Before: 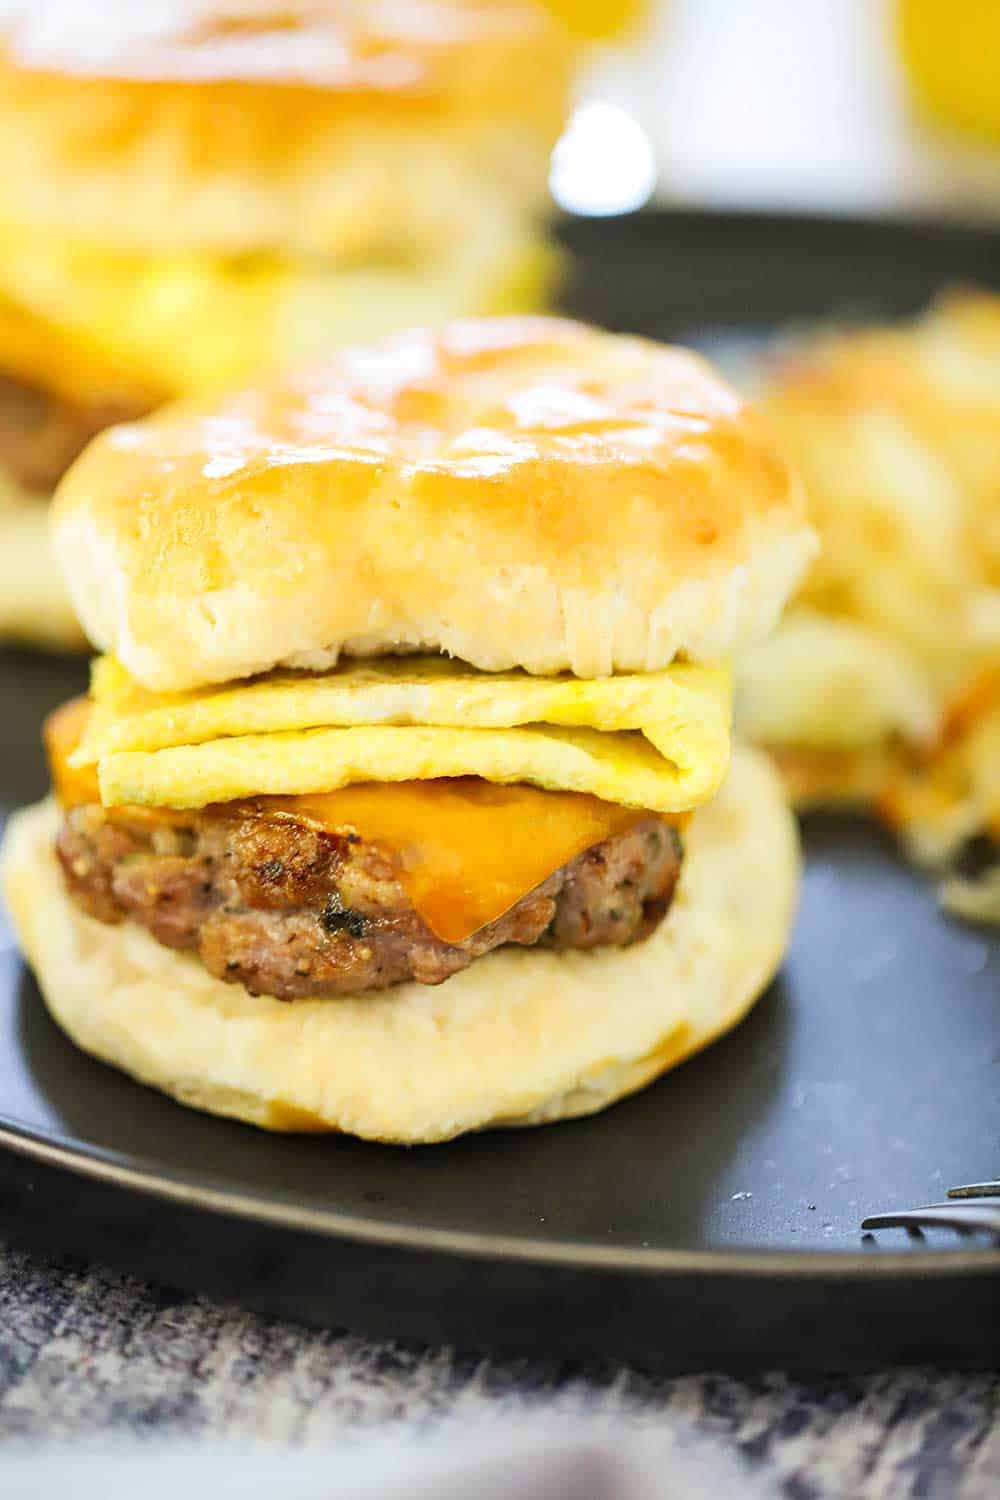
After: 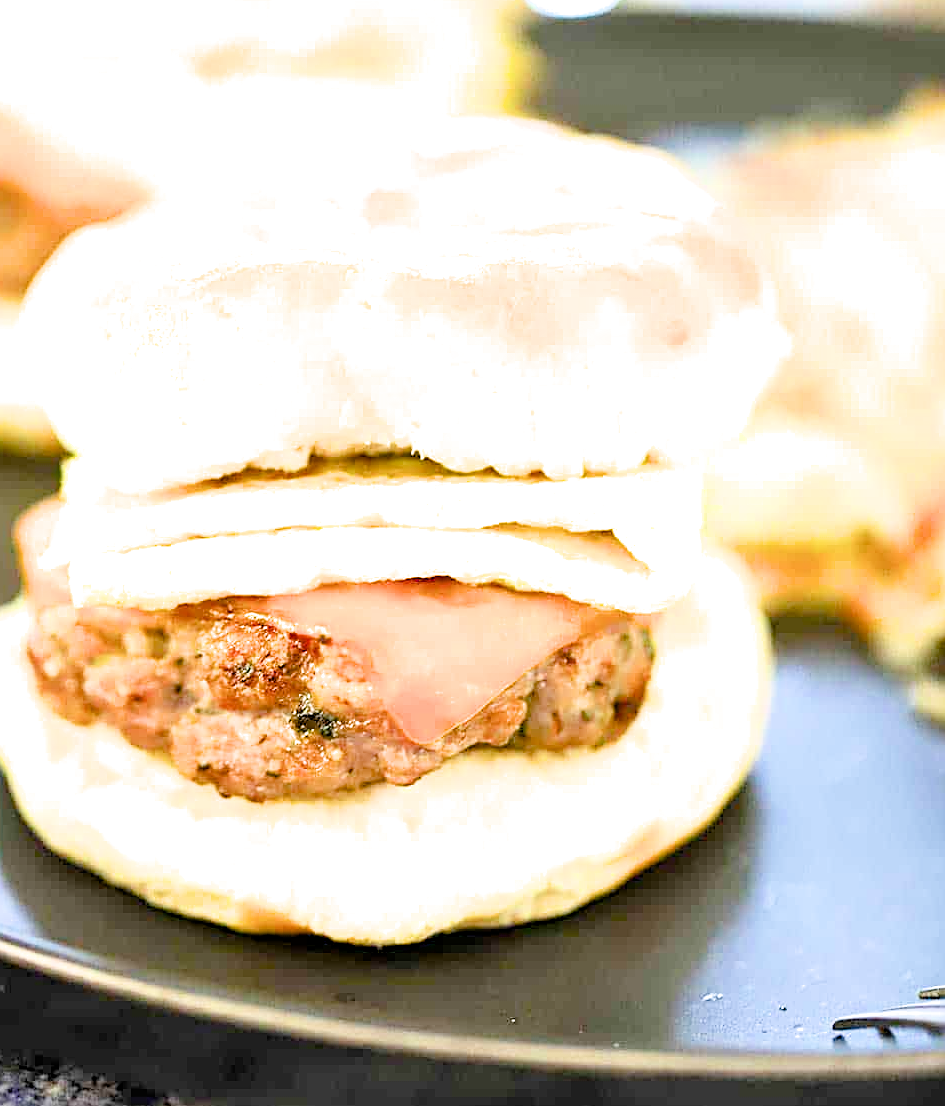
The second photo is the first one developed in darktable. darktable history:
color balance rgb: global offset › luminance -0.48%, perceptual saturation grading › global saturation 20%, perceptual saturation grading › highlights -25.601%, perceptual saturation grading › shadows 25.614%
sharpen: on, module defaults
filmic rgb: middle gray luminance 18.33%, black relative exposure -8.94 EV, white relative exposure 3.69 EV, threshold 3.06 EV, target black luminance 0%, hardness 4.86, latitude 68.18%, contrast 0.957, highlights saturation mix 21.49%, shadows ↔ highlights balance 21.15%, enable highlight reconstruction true
crop and rotate: left 2.964%, top 13.332%, right 2.47%, bottom 12.881%
exposure: black level correction 0.001, exposure 1.736 EV, compensate highlight preservation false
